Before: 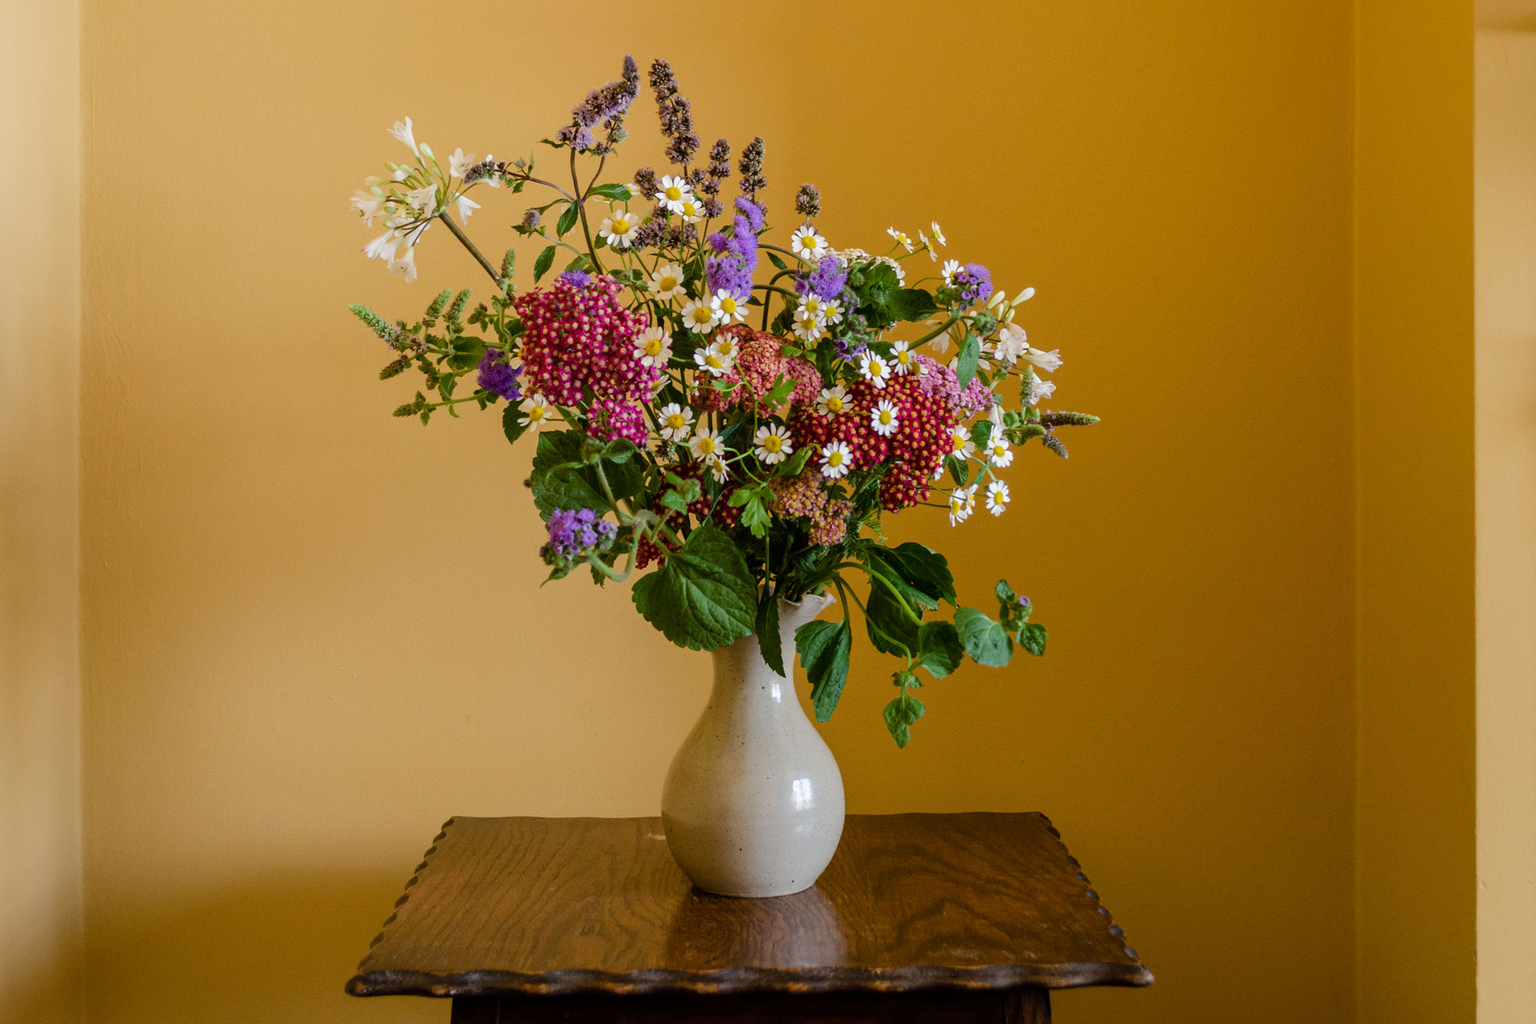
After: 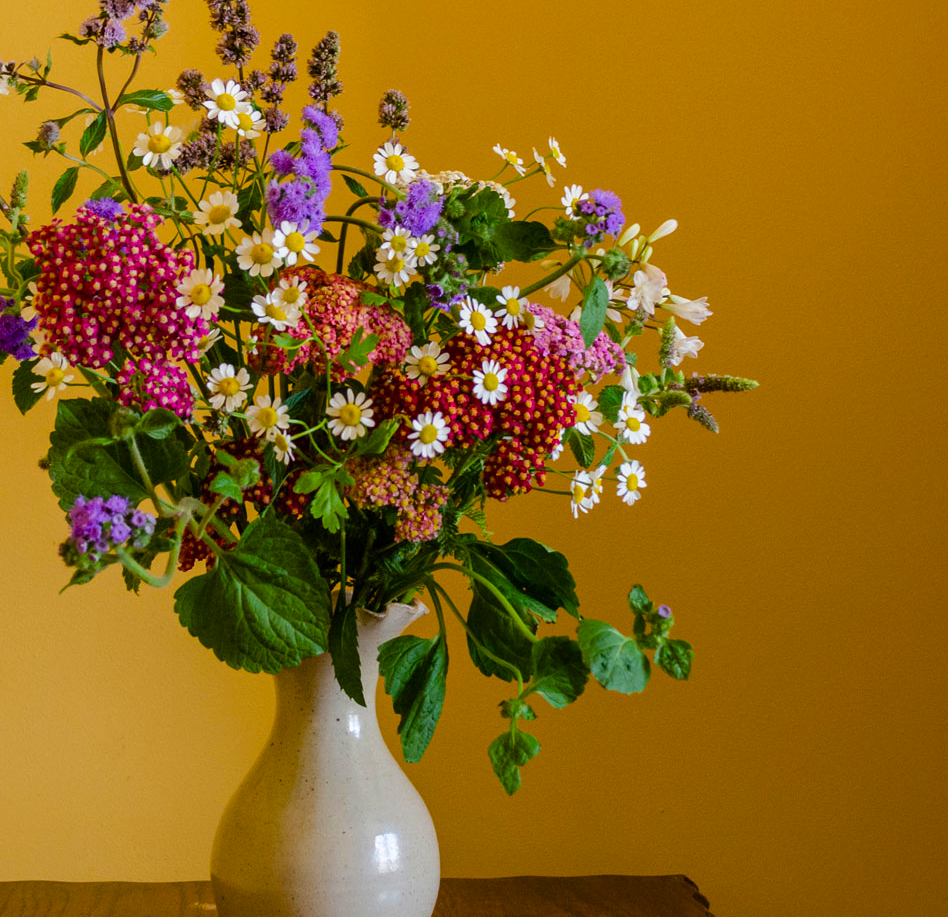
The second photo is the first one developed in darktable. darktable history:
crop: left 32.121%, top 10.969%, right 18.465%, bottom 17.363%
color balance rgb: perceptual saturation grading › global saturation 25.251%, global vibrance 20%
